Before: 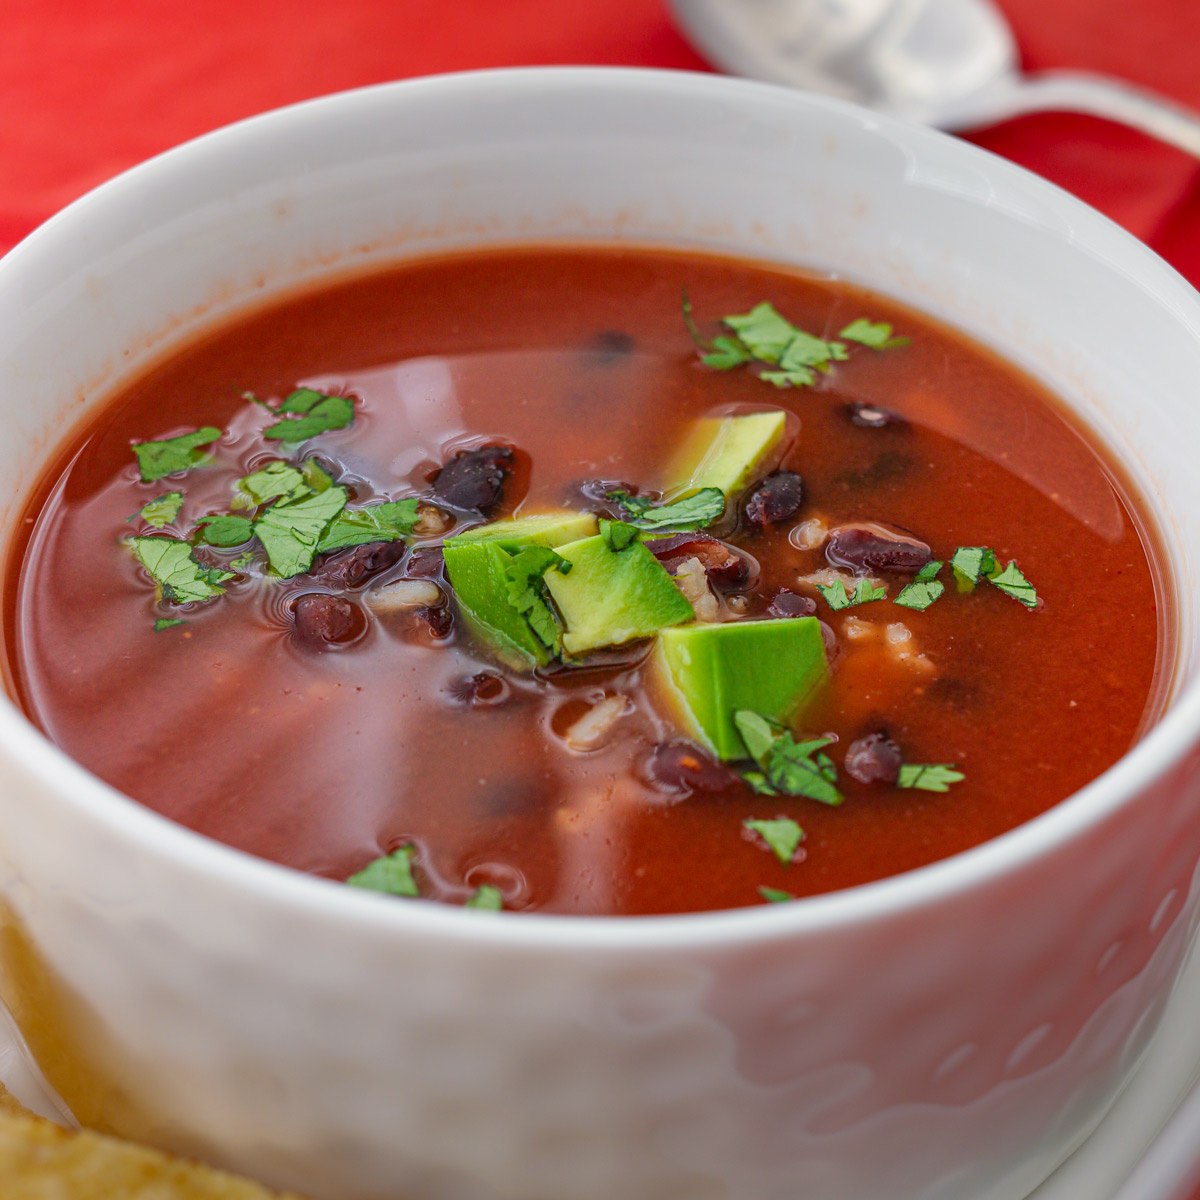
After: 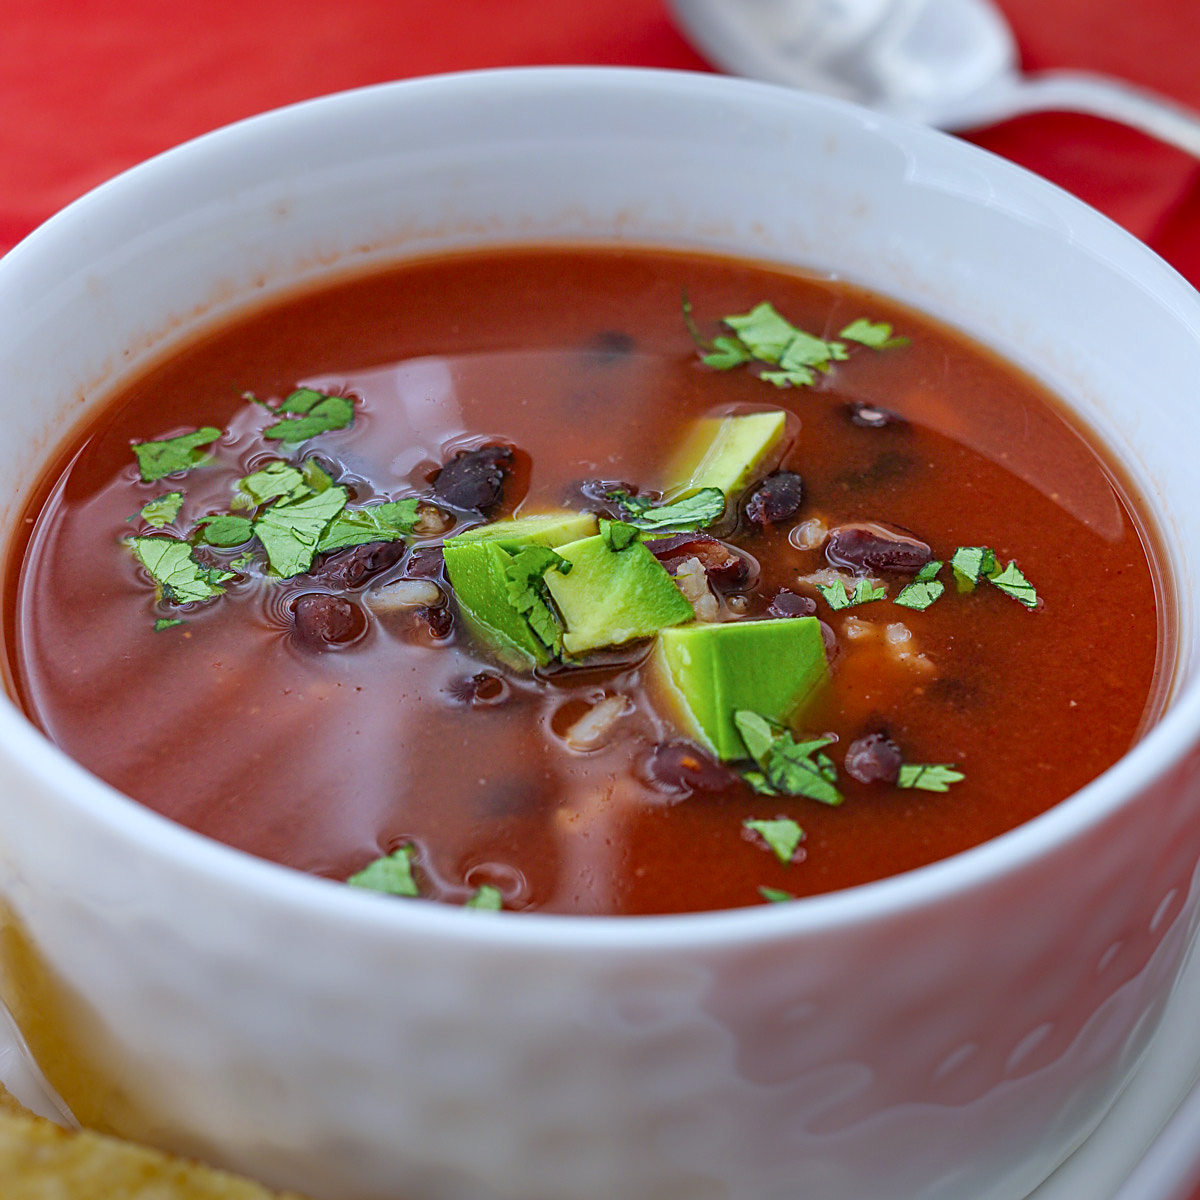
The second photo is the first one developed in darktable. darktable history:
color zones: curves: ch0 [(0.25, 0.5) (0.463, 0.627) (0.484, 0.637) (0.75, 0.5)]
sharpen: on, module defaults
white balance: red 0.924, blue 1.095
